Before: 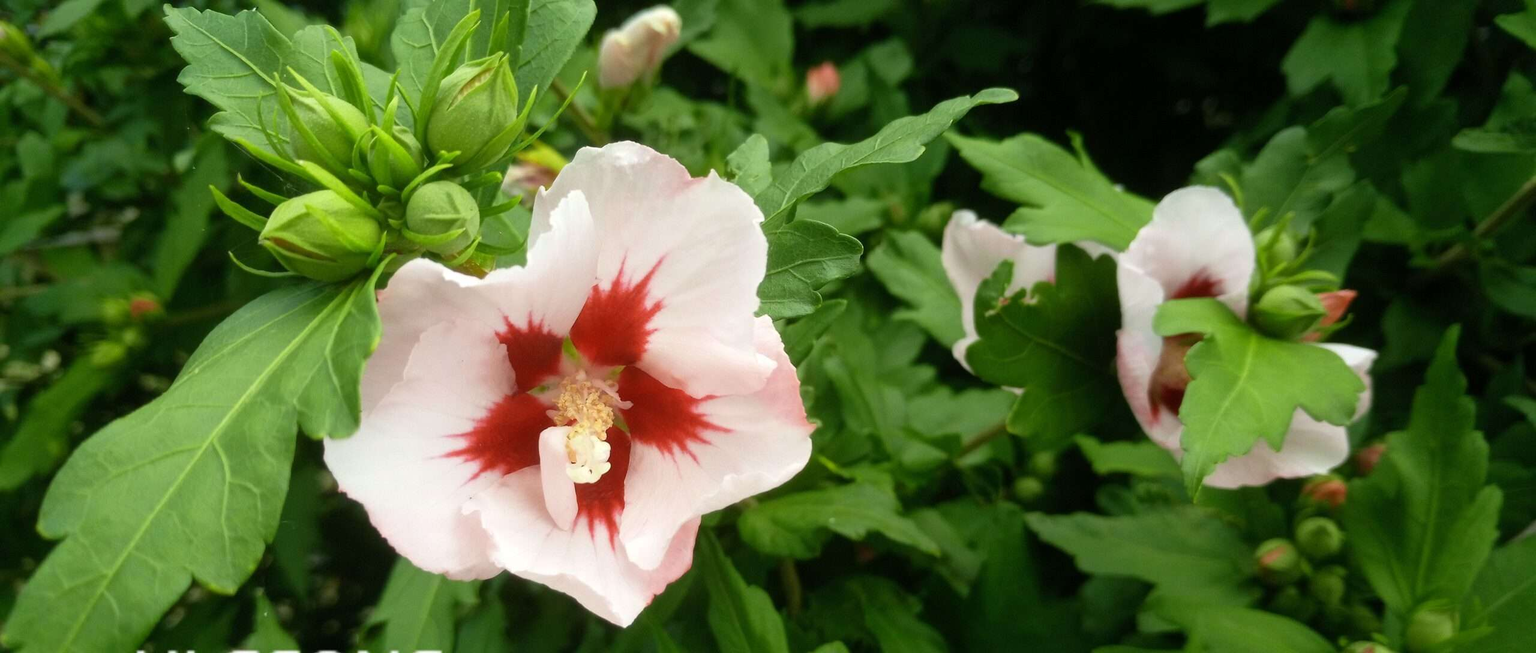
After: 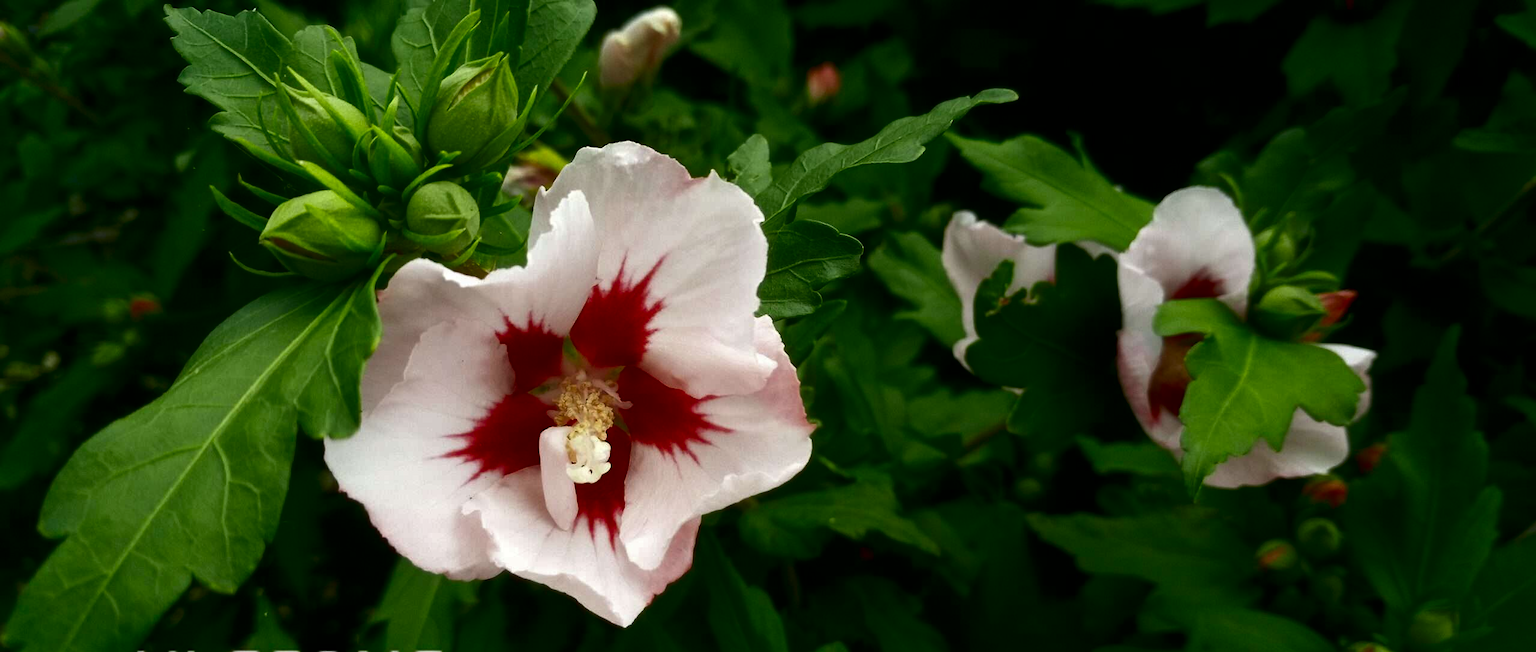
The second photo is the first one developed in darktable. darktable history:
contrast brightness saturation: brightness -0.523
